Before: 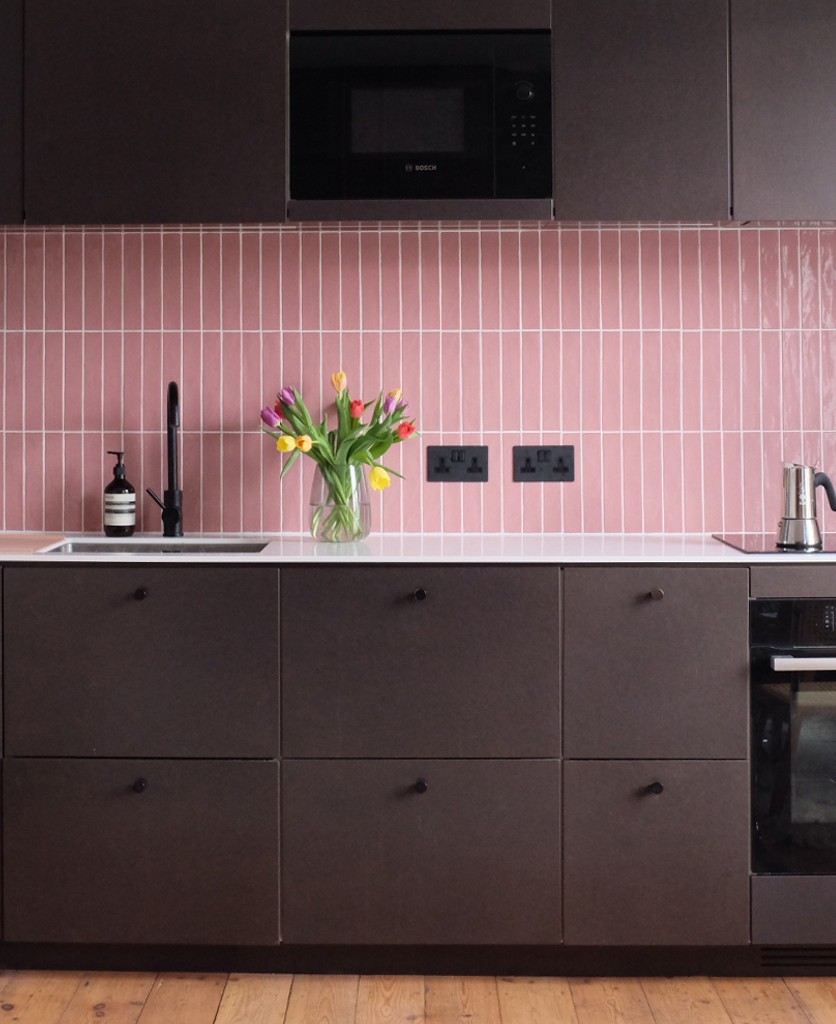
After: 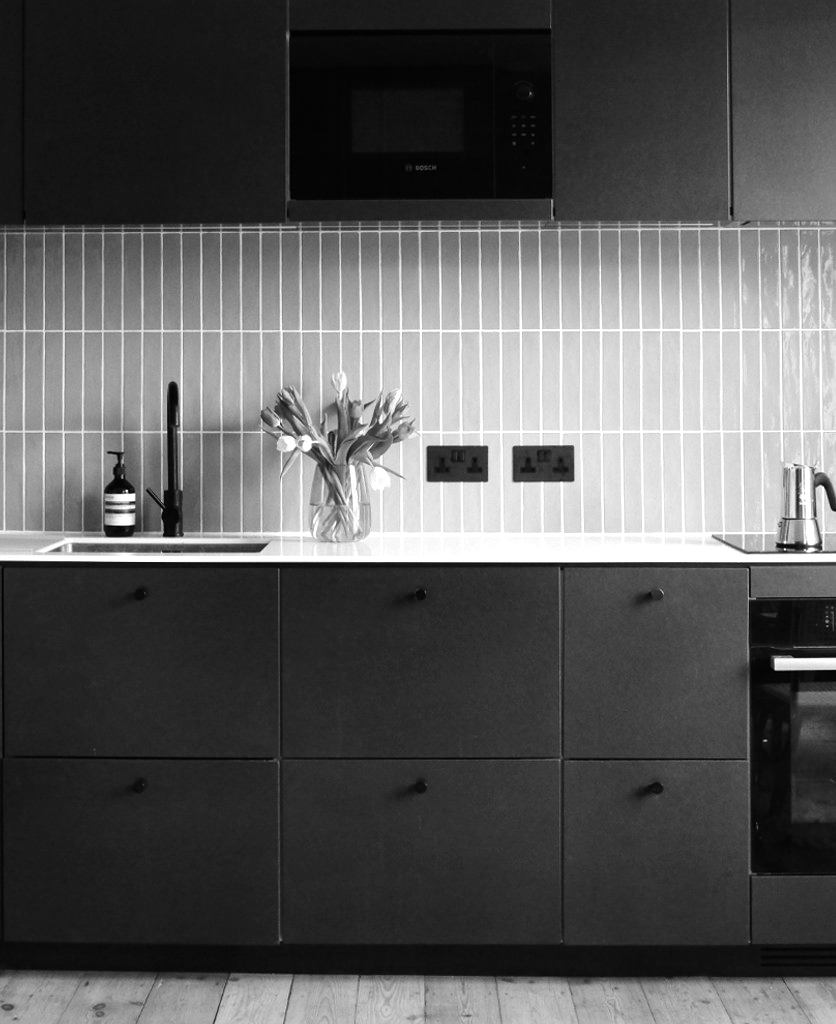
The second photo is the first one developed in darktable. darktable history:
monochrome: a -4.13, b 5.16, size 1
tone equalizer: -8 EV -0.75 EV, -7 EV -0.7 EV, -6 EV -0.6 EV, -5 EV -0.4 EV, -3 EV 0.4 EV, -2 EV 0.6 EV, -1 EV 0.7 EV, +0 EV 0.75 EV, edges refinement/feathering 500, mask exposure compensation -1.57 EV, preserve details no
